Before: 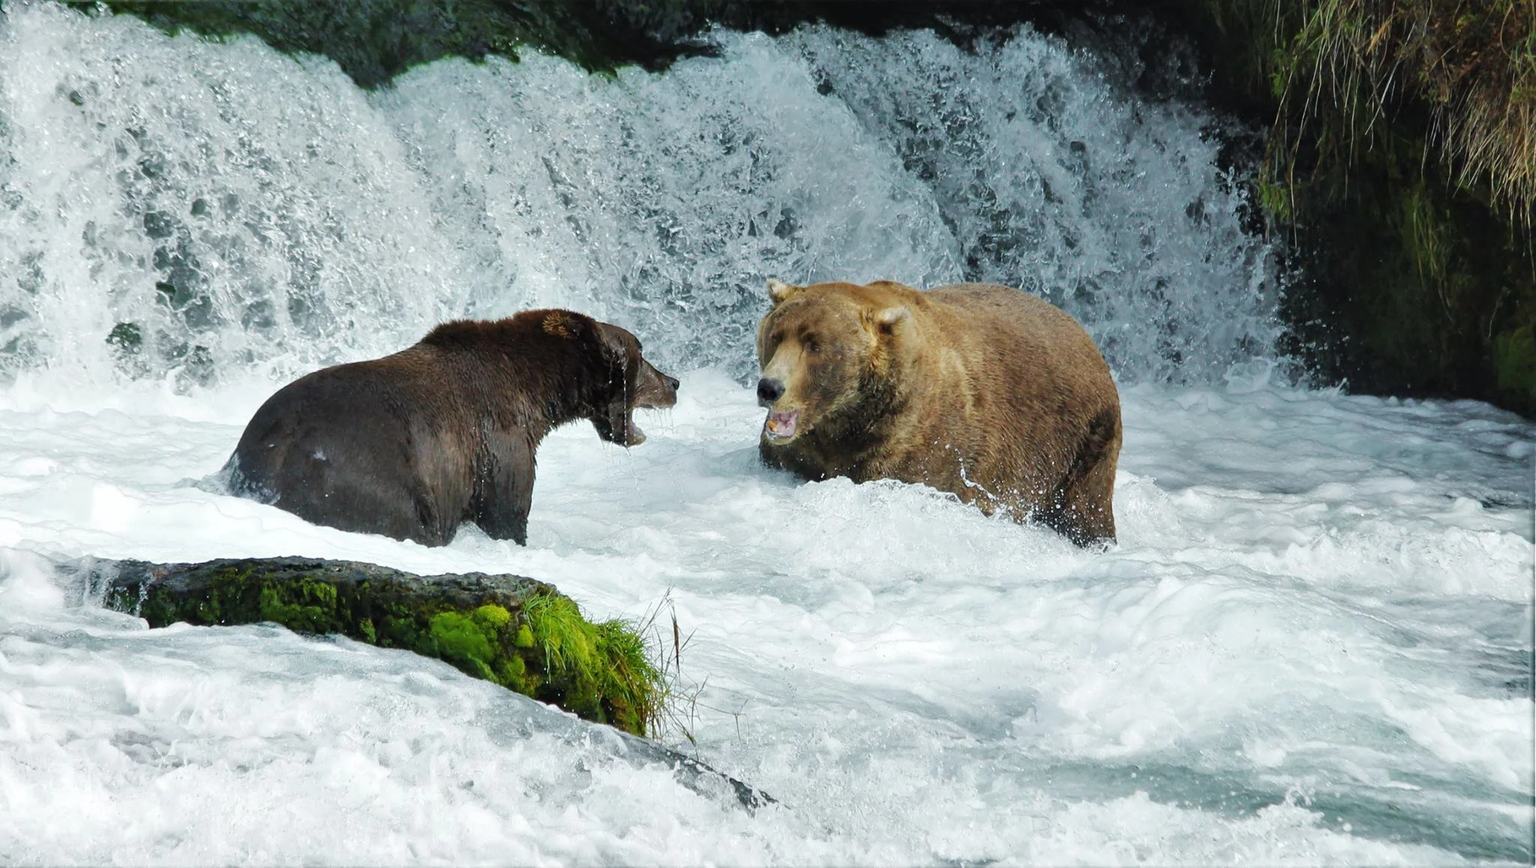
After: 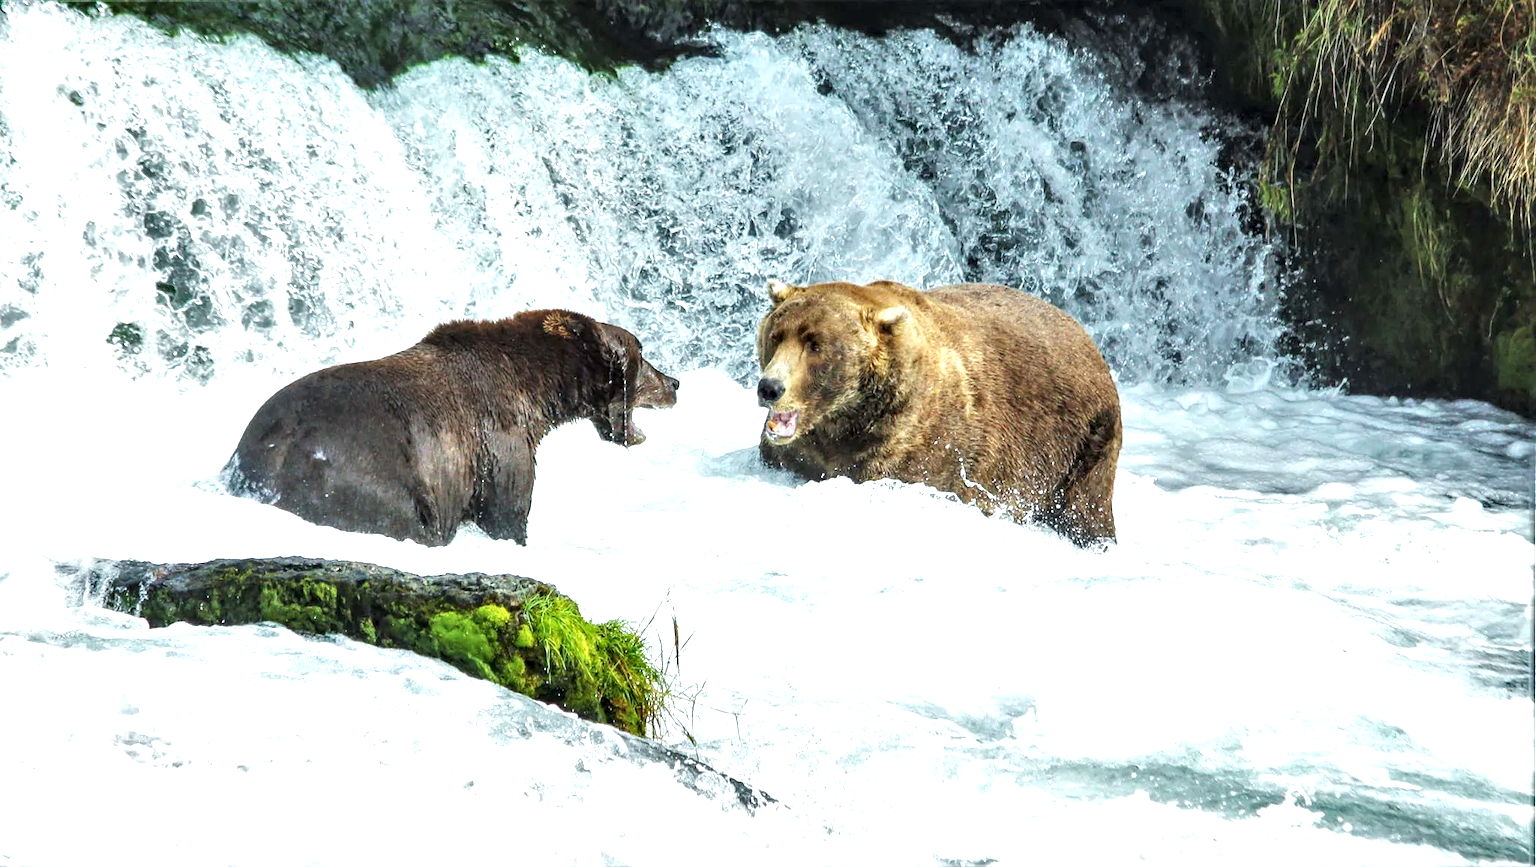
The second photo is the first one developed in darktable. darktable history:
exposure: black level correction 0.001, exposure 0.955 EV, compensate exposure bias true, compensate highlight preservation false
local contrast: detail 150%
